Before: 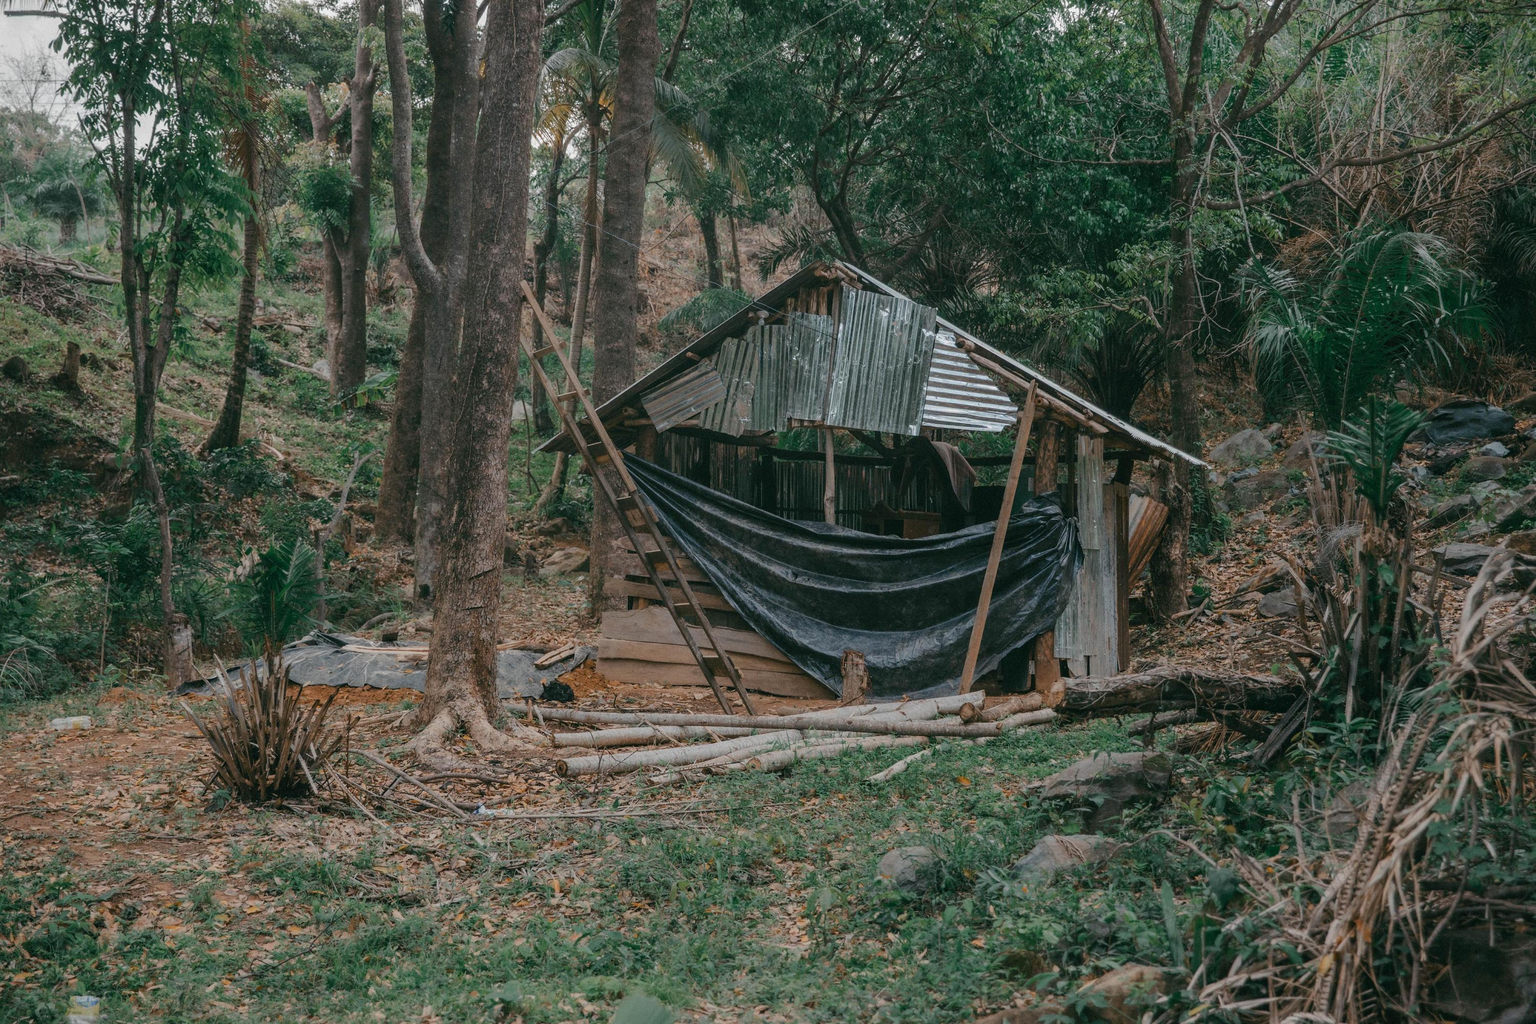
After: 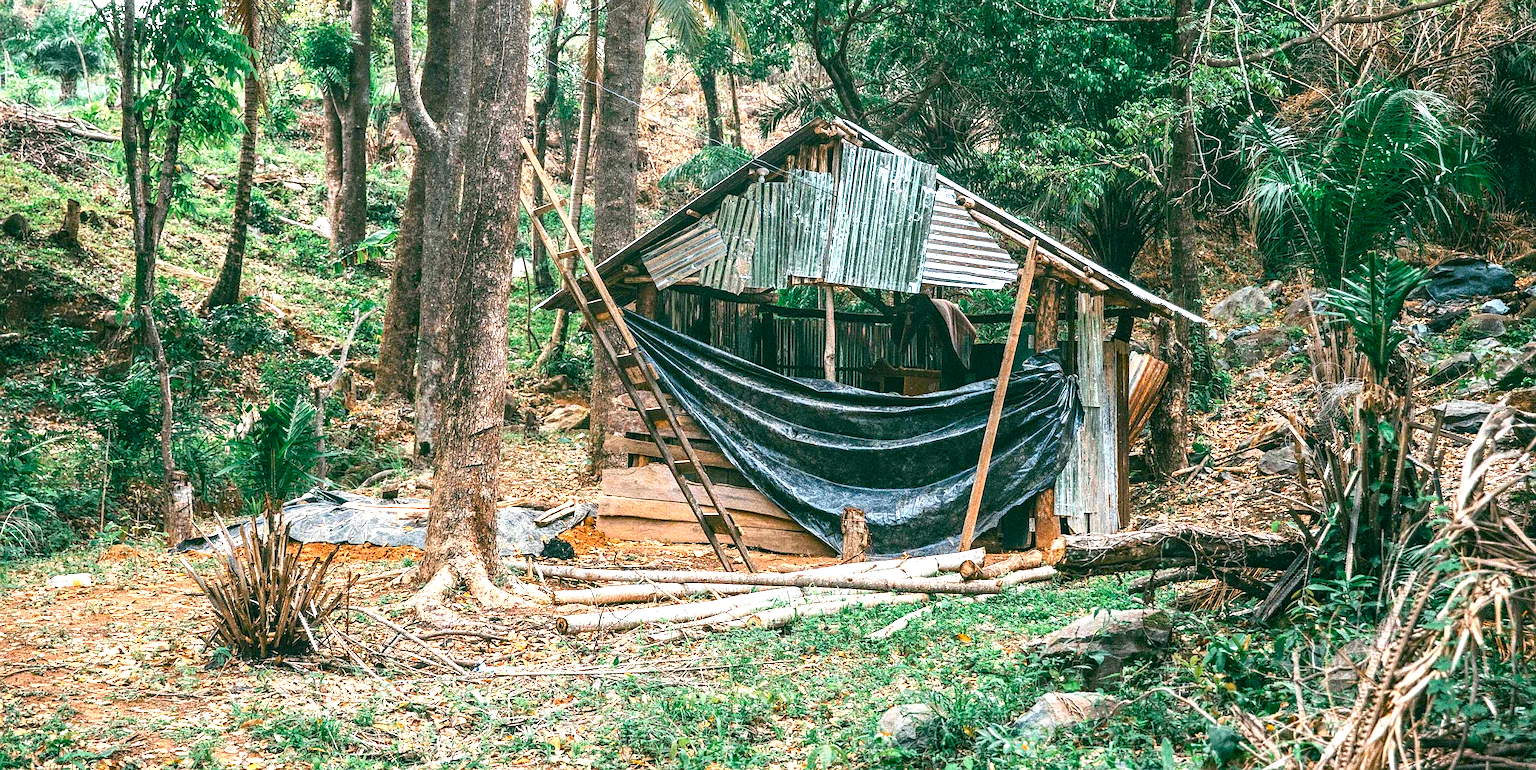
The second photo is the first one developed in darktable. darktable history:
crop: top 13.959%, bottom 10.826%
contrast brightness saturation: contrast 0.16, saturation 0.33
exposure: exposure 1 EV, compensate highlight preservation false
sharpen: on, module defaults
local contrast: on, module defaults
levels: levels [0, 0.394, 0.787]
haze removal: compatibility mode true, adaptive false
